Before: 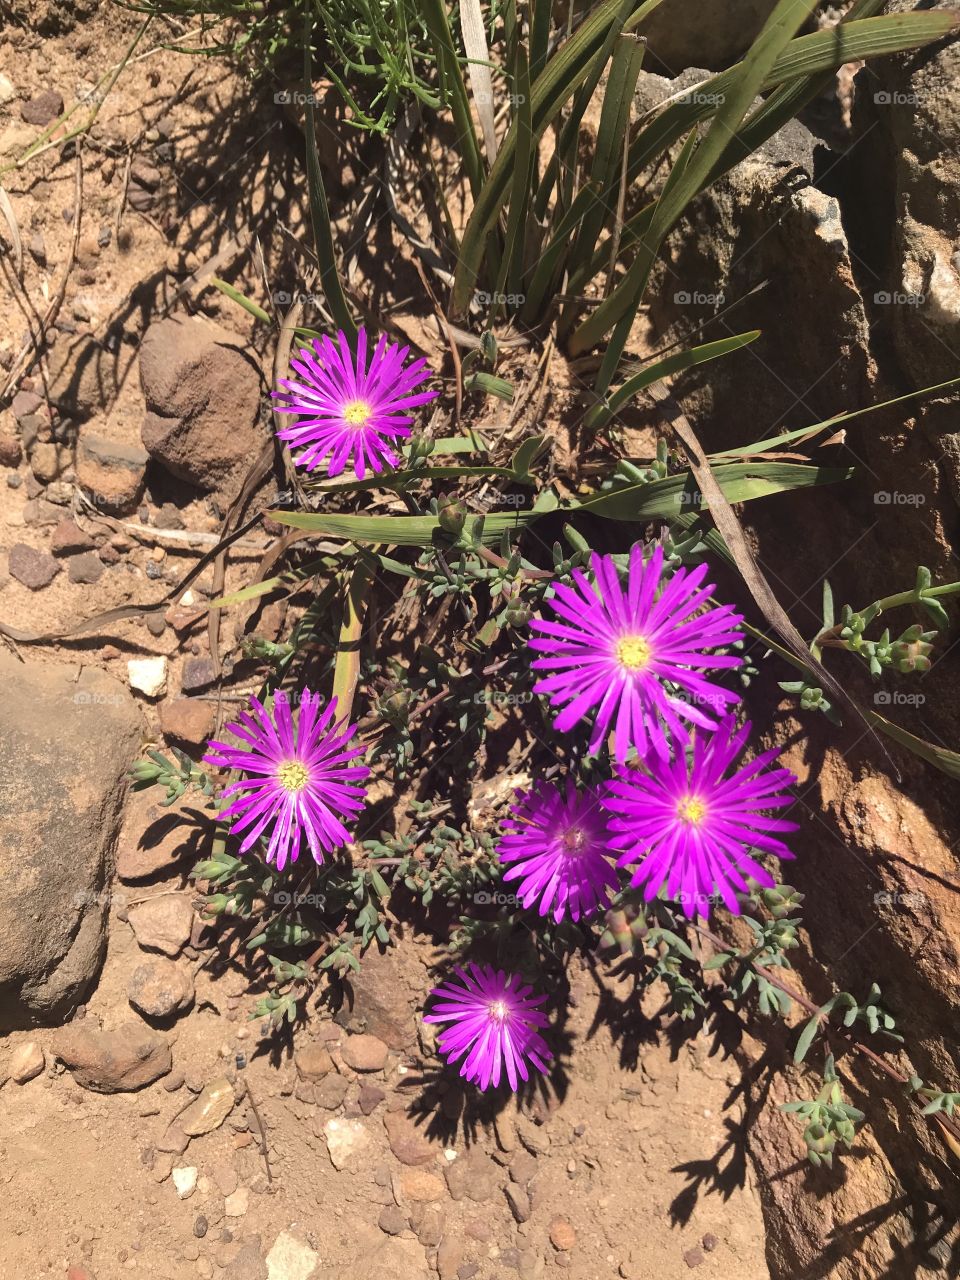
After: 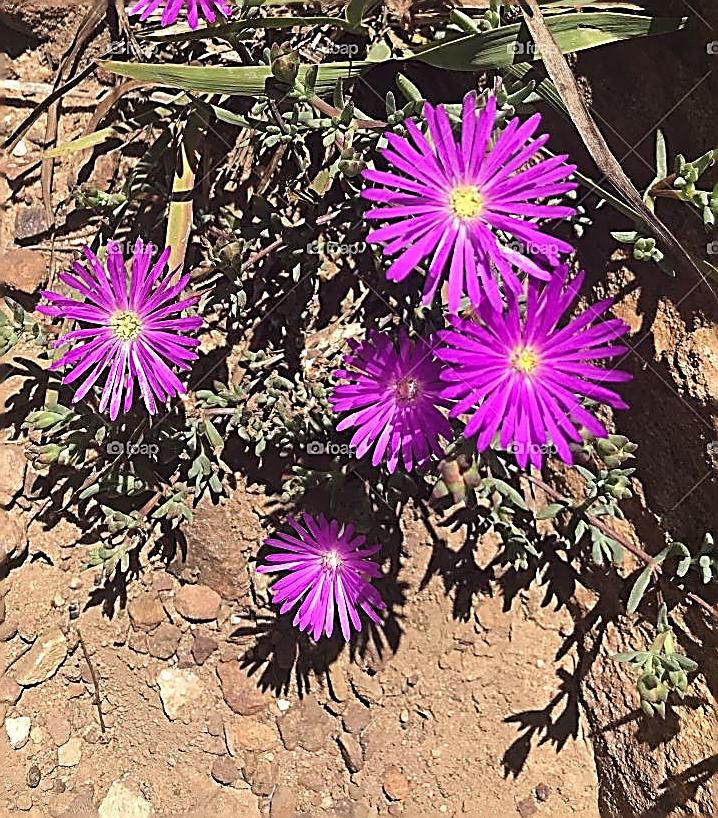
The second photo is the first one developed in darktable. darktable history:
crop and rotate: left 17.43%, top 35.159%, right 7.724%, bottom 0.922%
sharpen: amount 1.998
